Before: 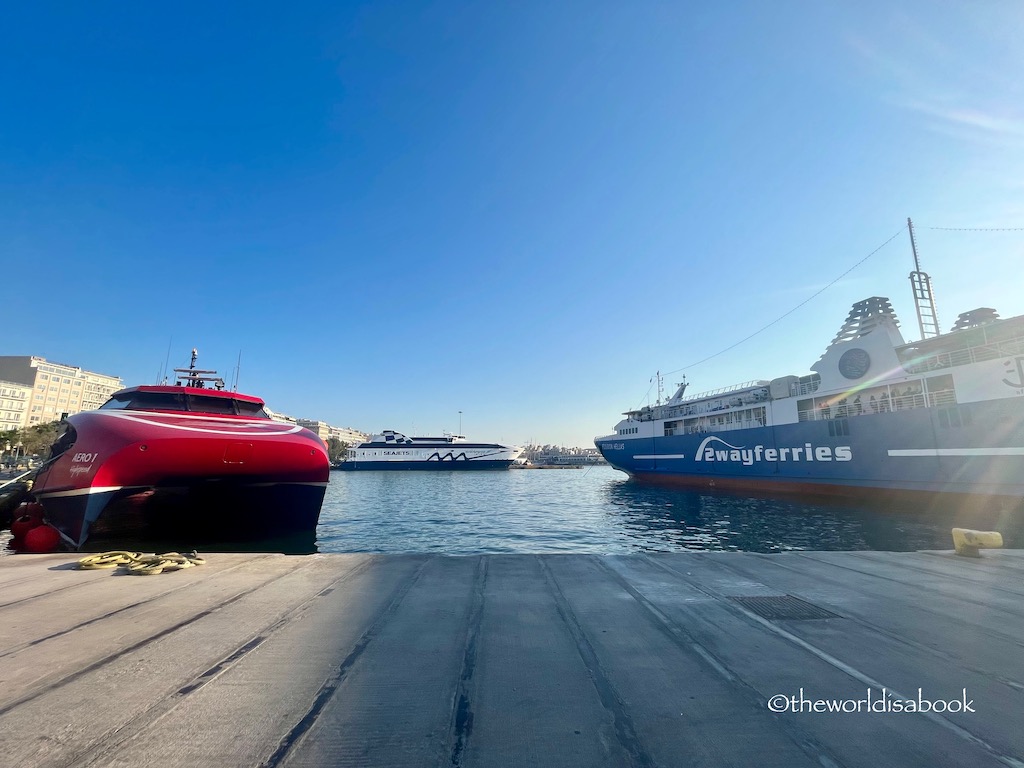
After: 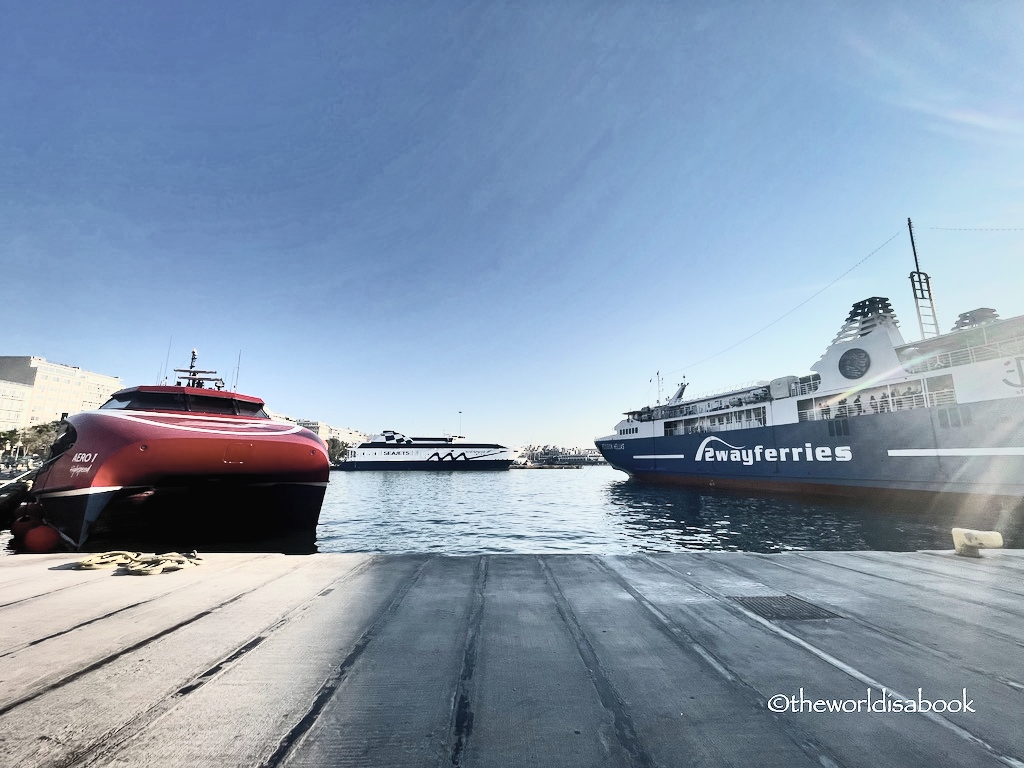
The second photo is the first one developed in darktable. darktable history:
shadows and highlights: shadows 24.5, highlights -78.15, soften with gaussian
filmic rgb: black relative exposure -7.32 EV, white relative exposure 5.09 EV, hardness 3.2
contrast brightness saturation: contrast 0.57, brightness 0.57, saturation -0.34
